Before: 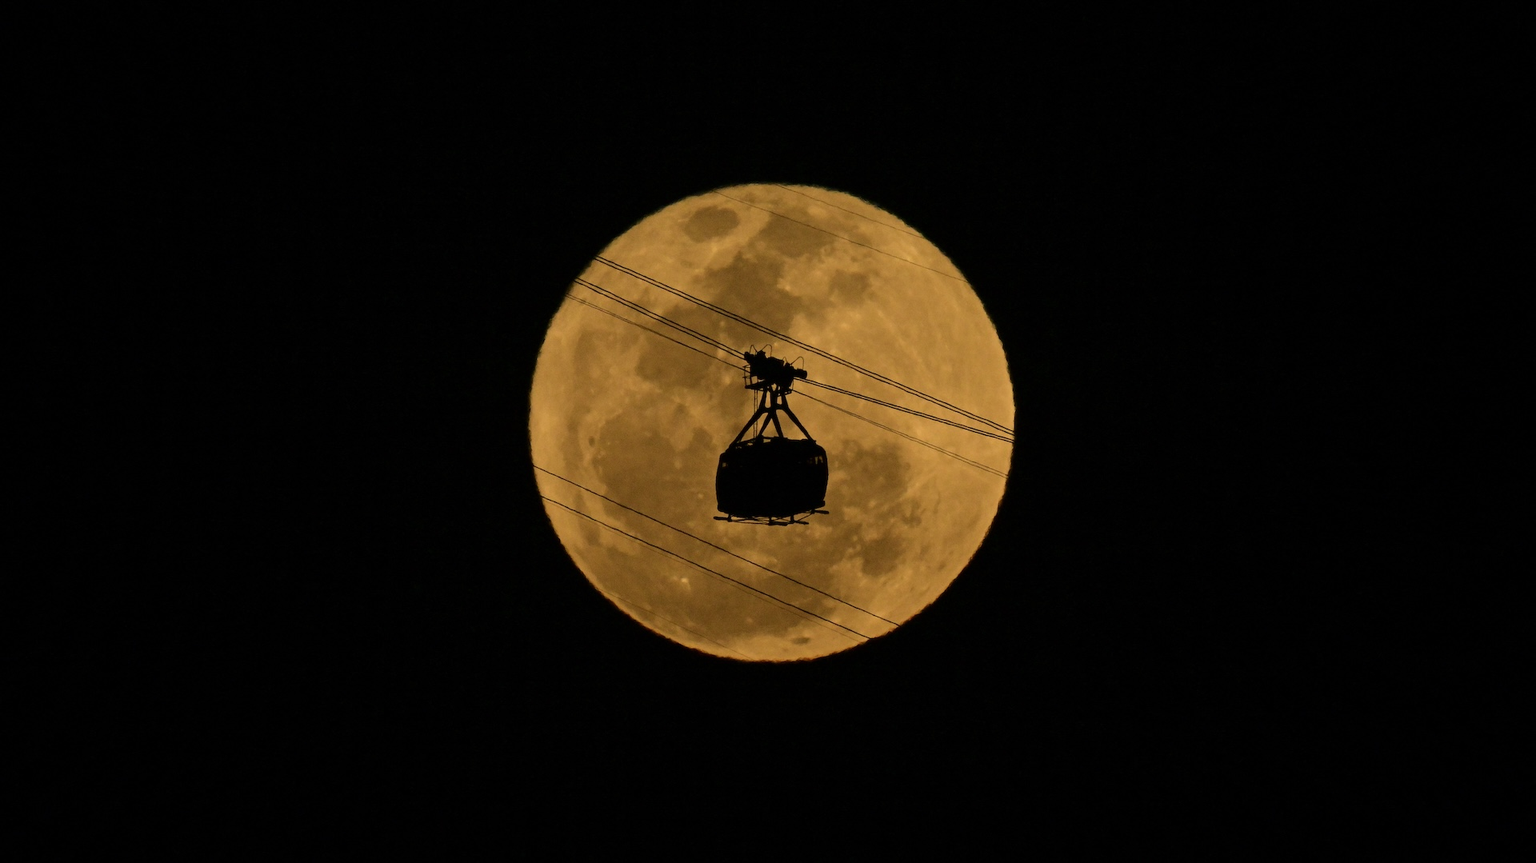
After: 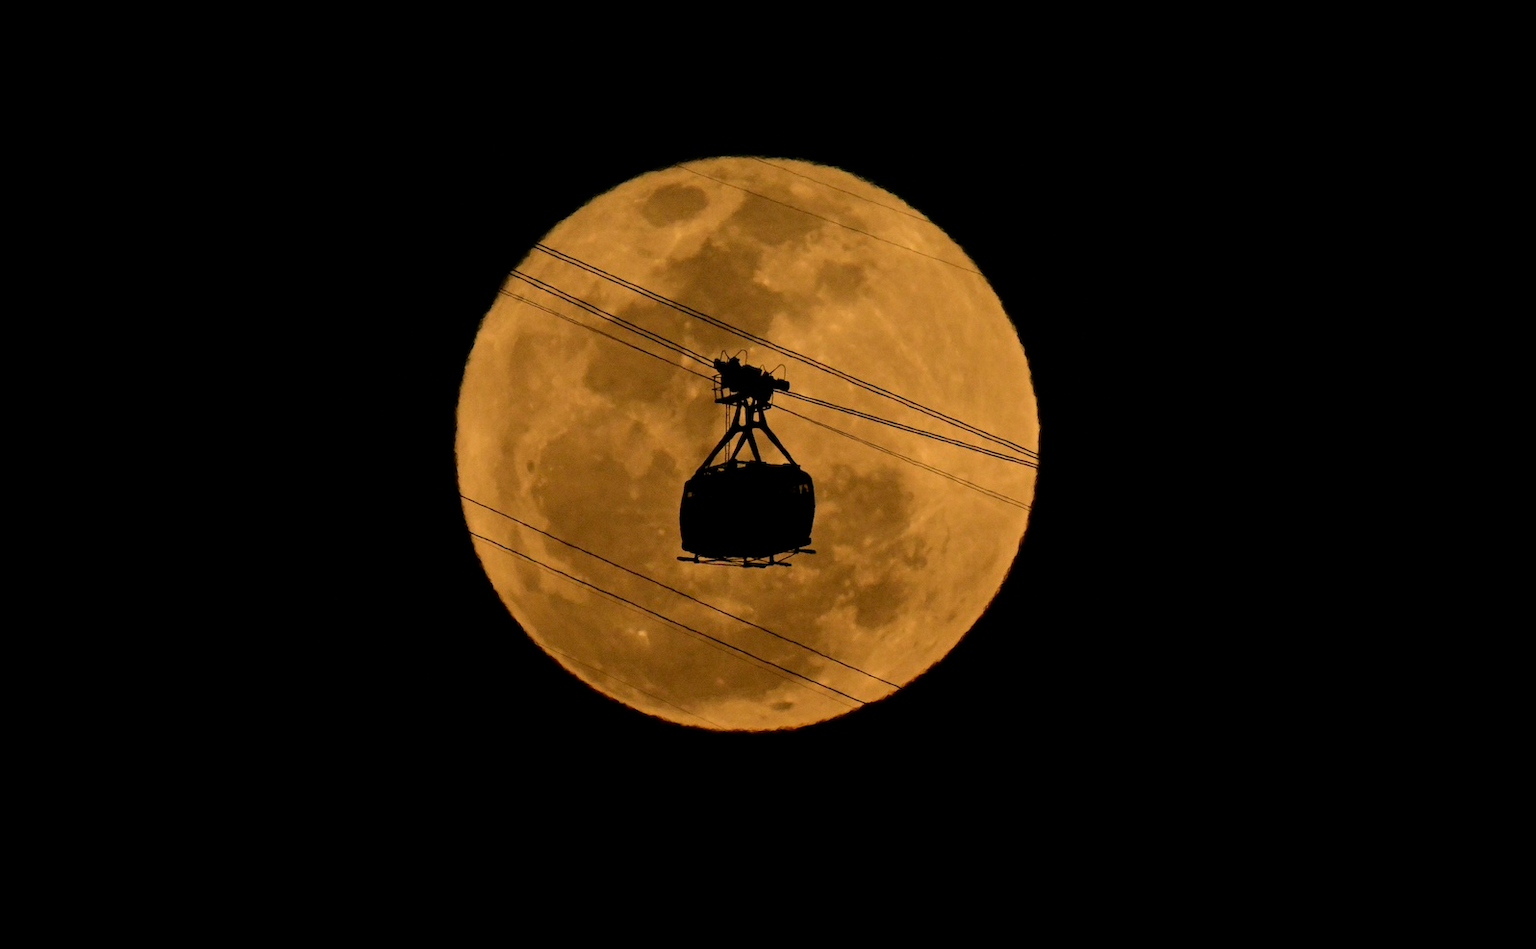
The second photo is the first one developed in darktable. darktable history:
crop: left 9.83%, top 6.251%, right 6.953%, bottom 2.253%
